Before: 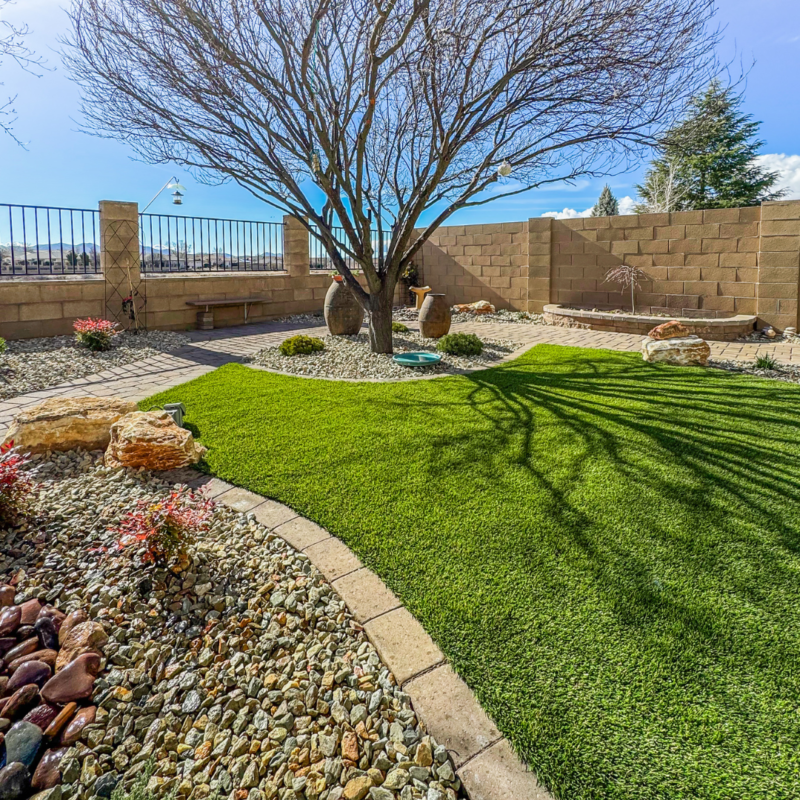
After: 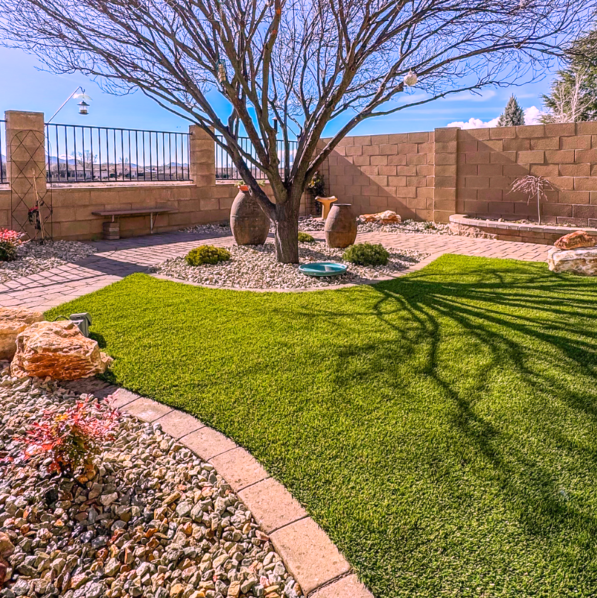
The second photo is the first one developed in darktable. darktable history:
white balance: red 1.188, blue 1.11
crop and rotate: left 11.831%, top 11.346%, right 13.429%, bottom 13.899%
